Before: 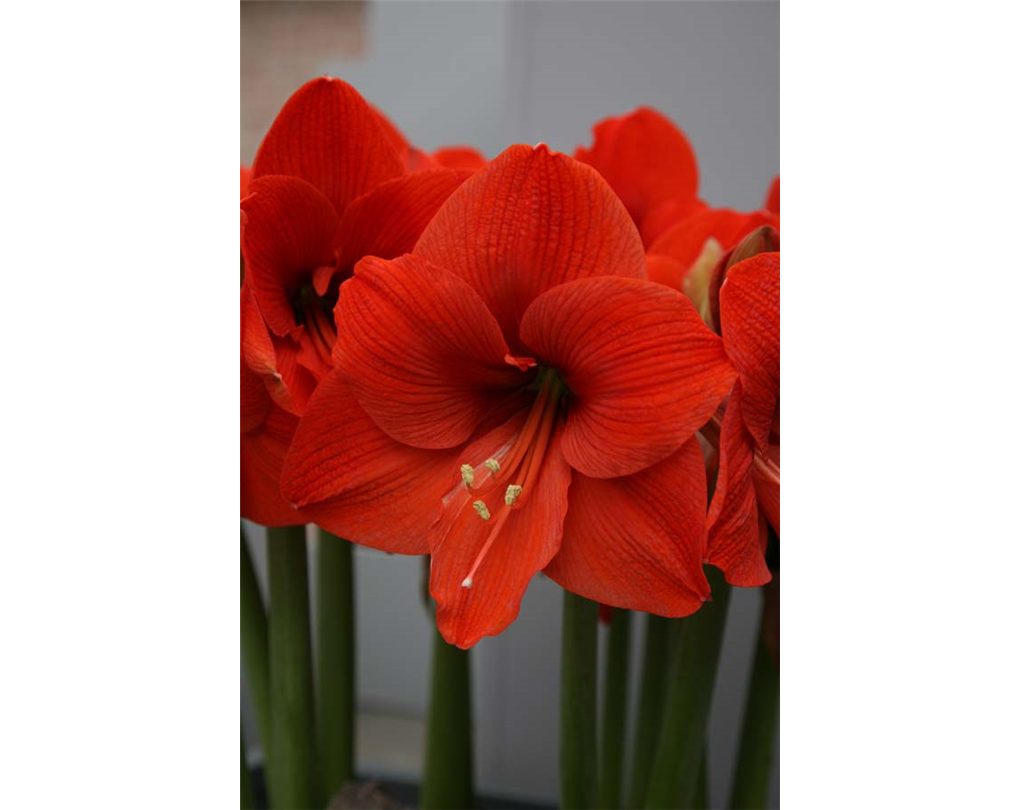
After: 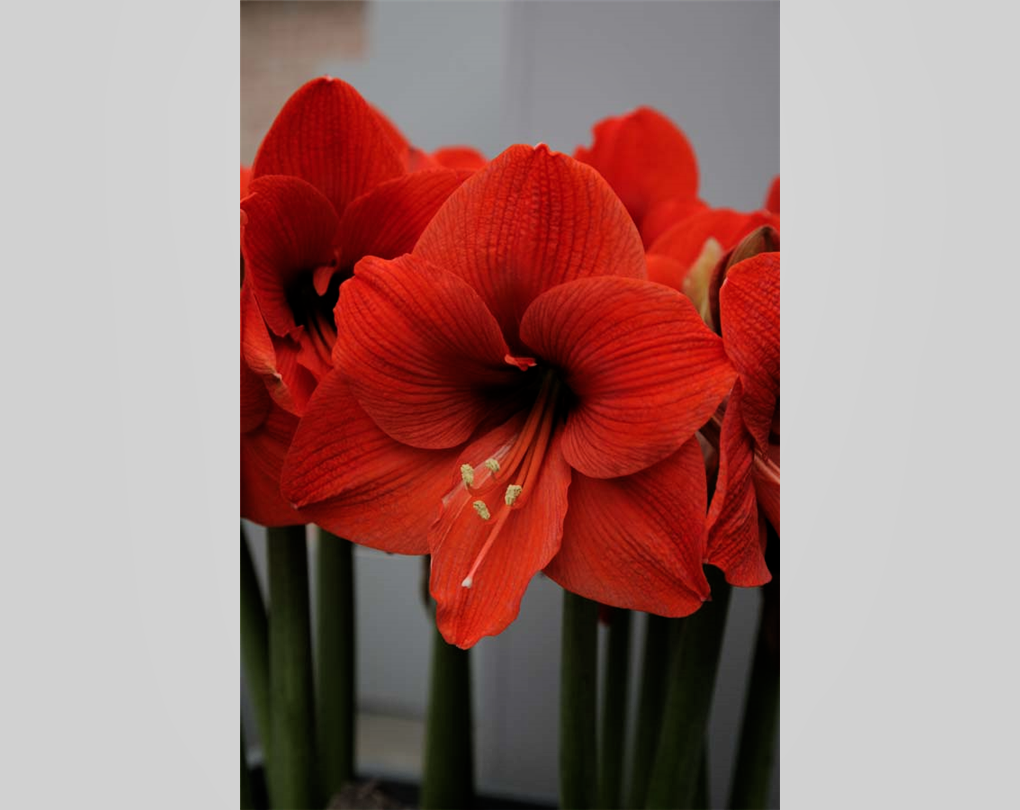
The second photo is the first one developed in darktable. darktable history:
contrast brightness saturation: contrast 0.077, saturation 0.023
shadows and highlights: shadows 10.57, white point adjustment 1.09, highlights -39.66
filmic rgb: black relative exposure -9.3 EV, white relative exposure 6.81 EV, hardness 3.07, contrast 1.055, add noise in highlights 0.002, preserve chrominance luminance Y, color science v3 (2019), use custom middle-gray values true, contrast in highlights soft
